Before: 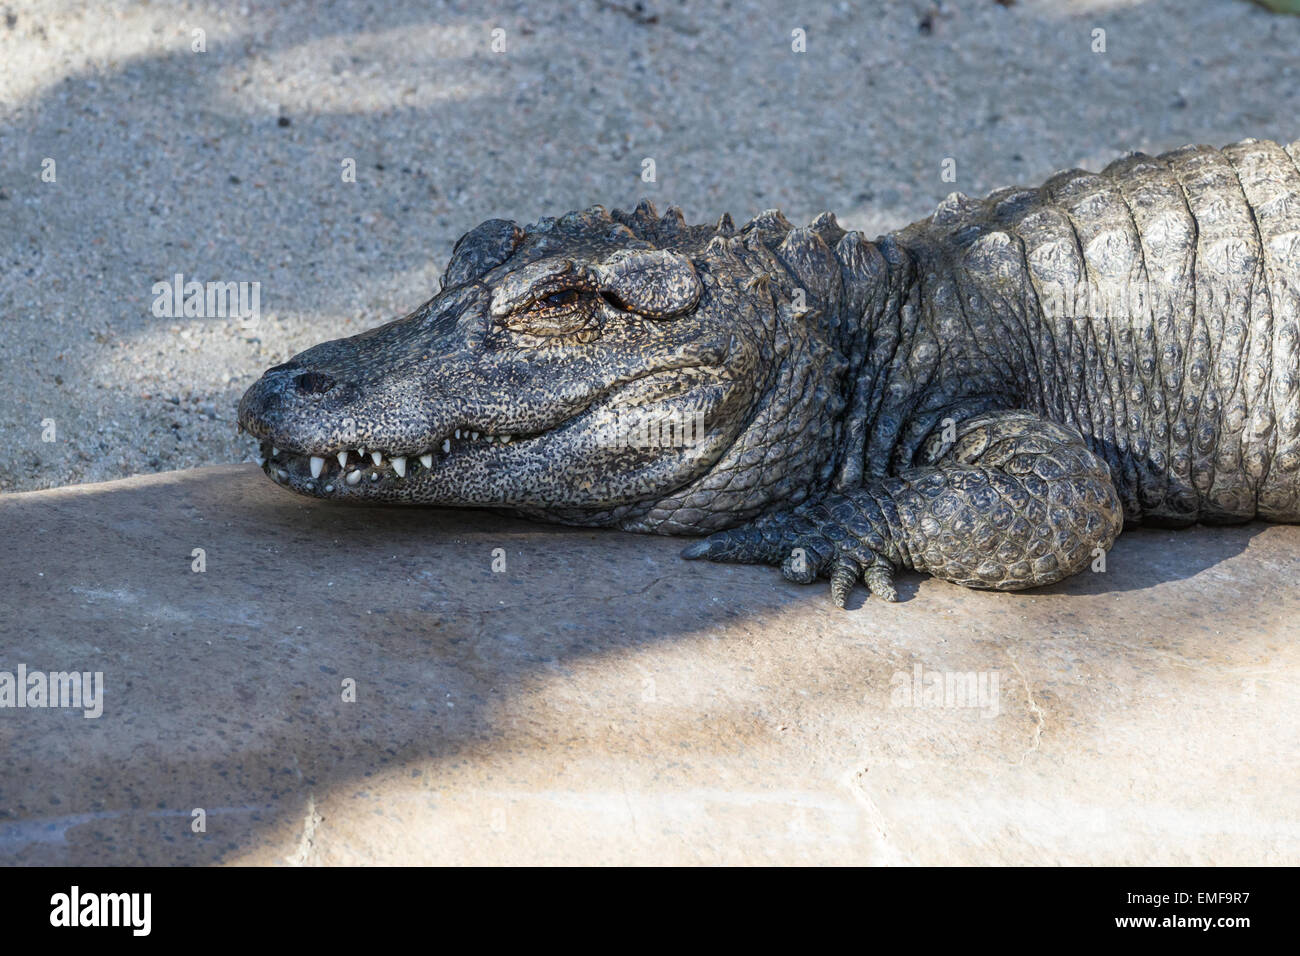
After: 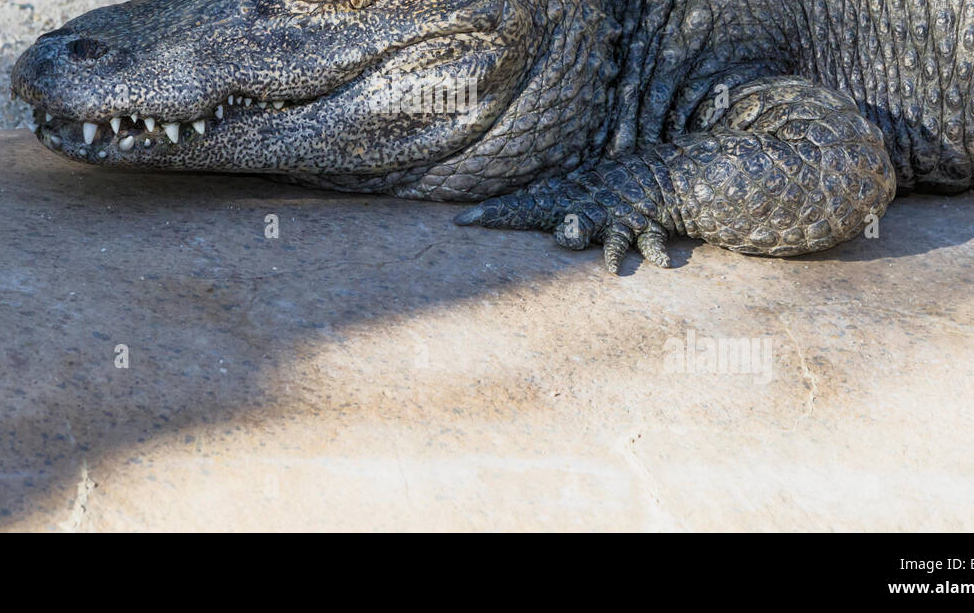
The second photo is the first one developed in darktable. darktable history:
tone equalizer: on, module defaults
tone curve: curves: ch0 [(0.013, 0) (0.061, 0.068) (0.239, 0.256) (0.502, 0.505) (0.683, 0.676) (0.761, 0.773) (0.858, 0.858) (0.987, 0.945)]; ch1 [(0, 0) (0.172, 0.123) (0.304, 0.288) (0.414, 0.44) (0.472, 0.473) (0.502, 0.508) (0.521, 0.528) (0.583, 0.595) (0.654, 0.673) (0.728, 0.761) (1, 1)]; ch2 [(0, 0) (0.411, 0.424) (0.485, 0.476) (0.502, 0.502) (0.553, 0.557) (0.57, 0.576) (1, 1)], color space Lab, linked channels, preserve colors none
crop and rotate: left 17.477%, top 35.018%, right 7.529%, bottom 0.818%
